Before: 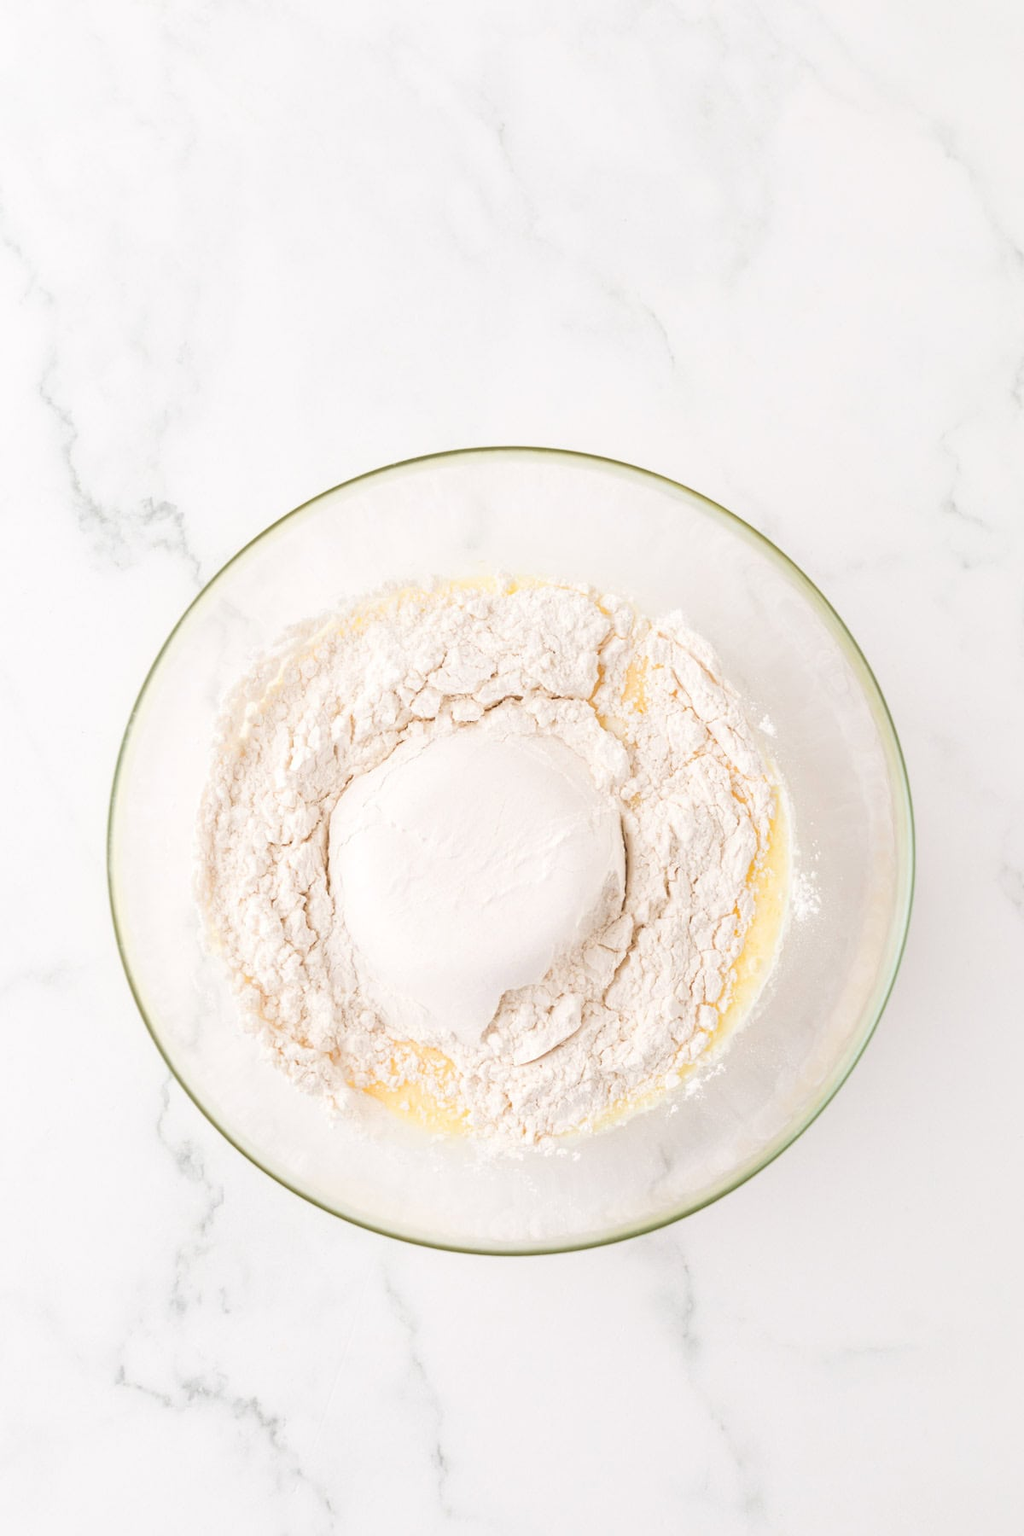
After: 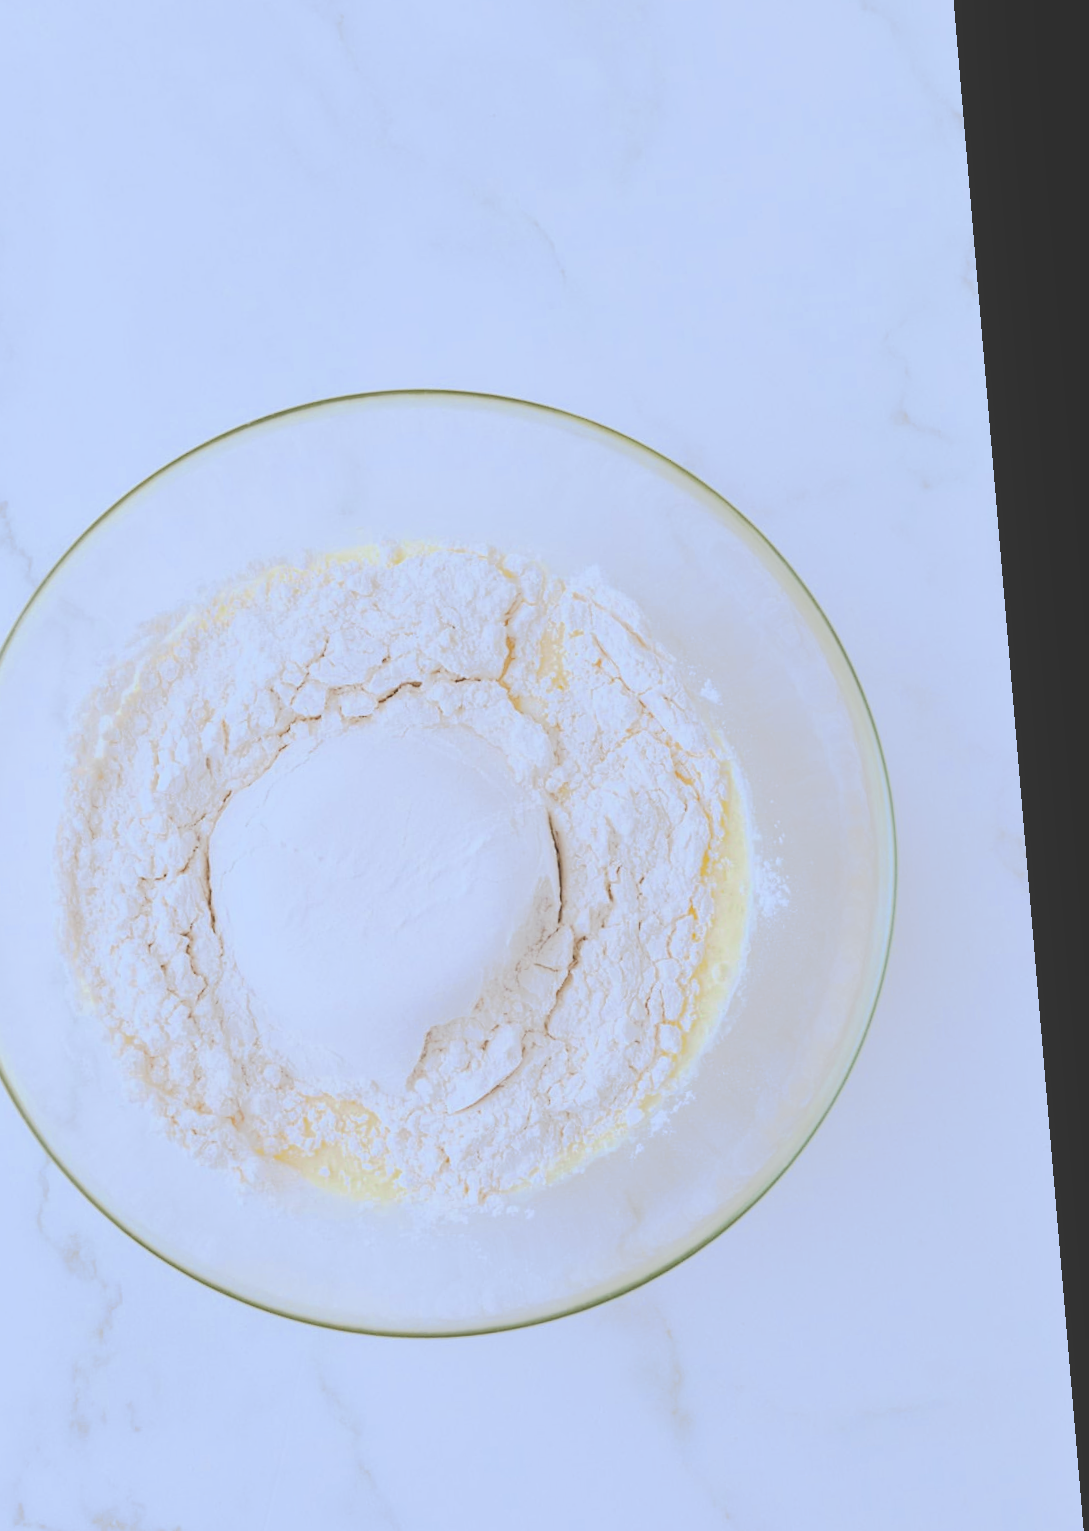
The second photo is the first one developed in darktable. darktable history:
crop: left 19.159%, top 9.58%, bottom 9.58%
white balance: red 0.926, green 1.003, blue 1.133
tone equalizer: -7 EV 0.15 EV, -6 EV 0.6 EV, -5 EV 1.15 EV, -4 EV 1.33 EV, -3 EV 1.15 EV, -2 EV 0.6 EV, -1 EV 0.15 EV, mask exposure compensation -0.5 EV
exposure: black level correction -0.023, exposure -0.039 EV, compensate highlight preservation false
filmic rgb: black relative exposure -8.07 EV, white relative exposure 3 EV, hardness 5.35, contrast 1.25
tone curve: curves: ch0 [(0, 0) (0.003, 0.096) (0.011, 0.096) (0.025, 0.098) (0.044, 0.099) (0.069, 0.106) (0.1, 0.128) (0.136, 0.153) (0.177, 0.186) (0.224, 0.218) (0.277, 0.265) (0.335, 0.316) (0.399, 0.374) (0.468, 0.445) (0.543, 0.526) (0.623, 0.605) (0.709, 0.681) (0.801, 0.758) (0.898, 0.819) (1, 1)], preserve colors none
rotate and perspective: rotation -4.86°, automatic cropping off
